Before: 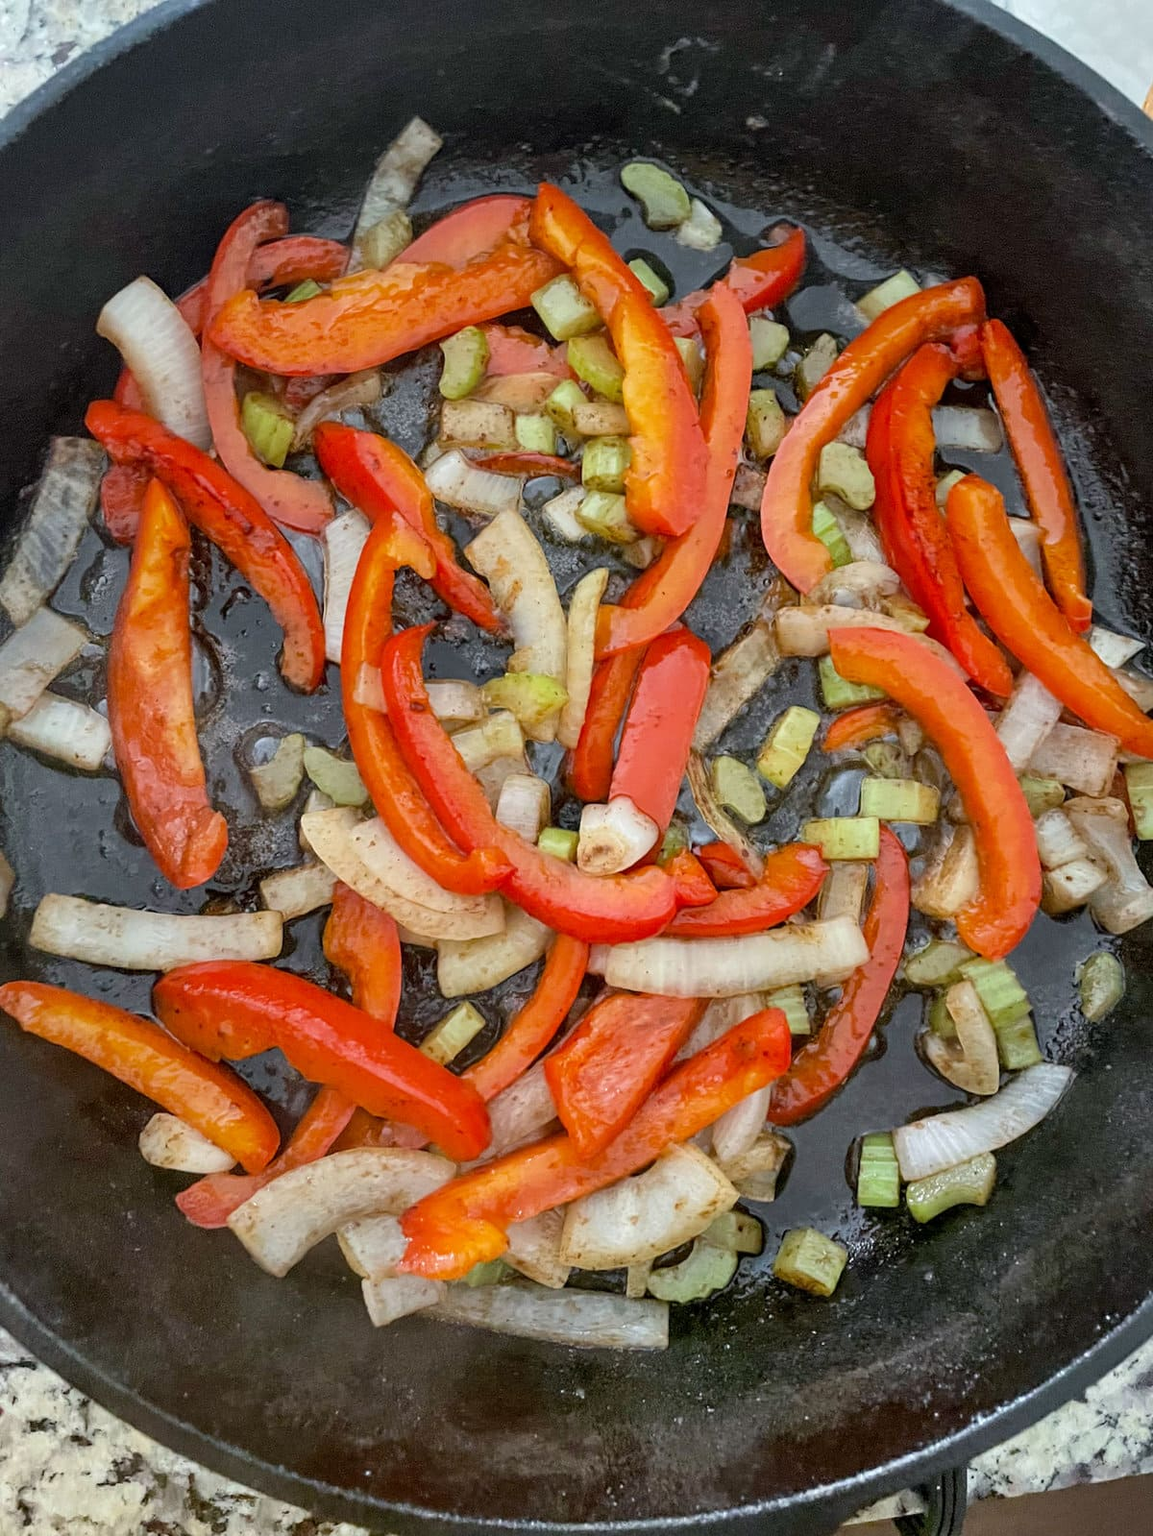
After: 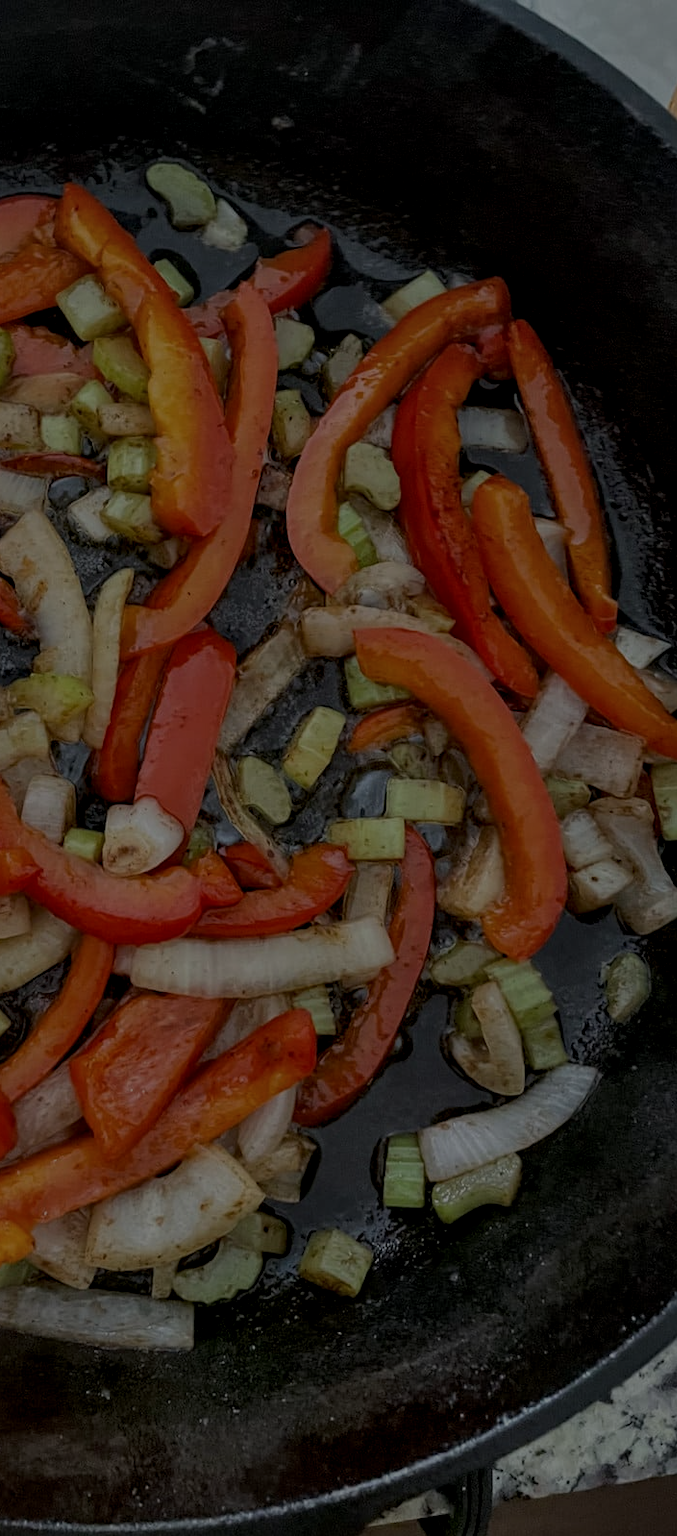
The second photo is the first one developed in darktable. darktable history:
exposure: exposure -2.363 EV, compensate exposure bias true, compensate highlight preservation false
local contrast: detail 130%
crop: left 41.193%
